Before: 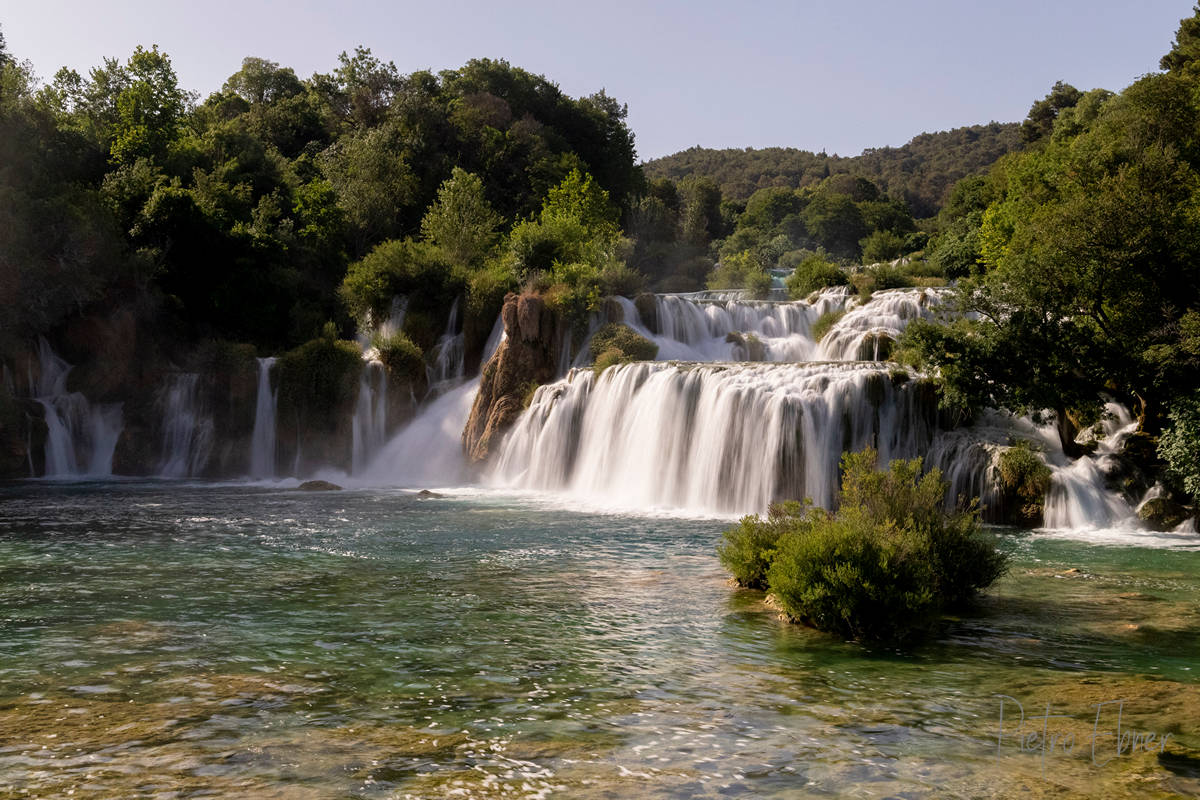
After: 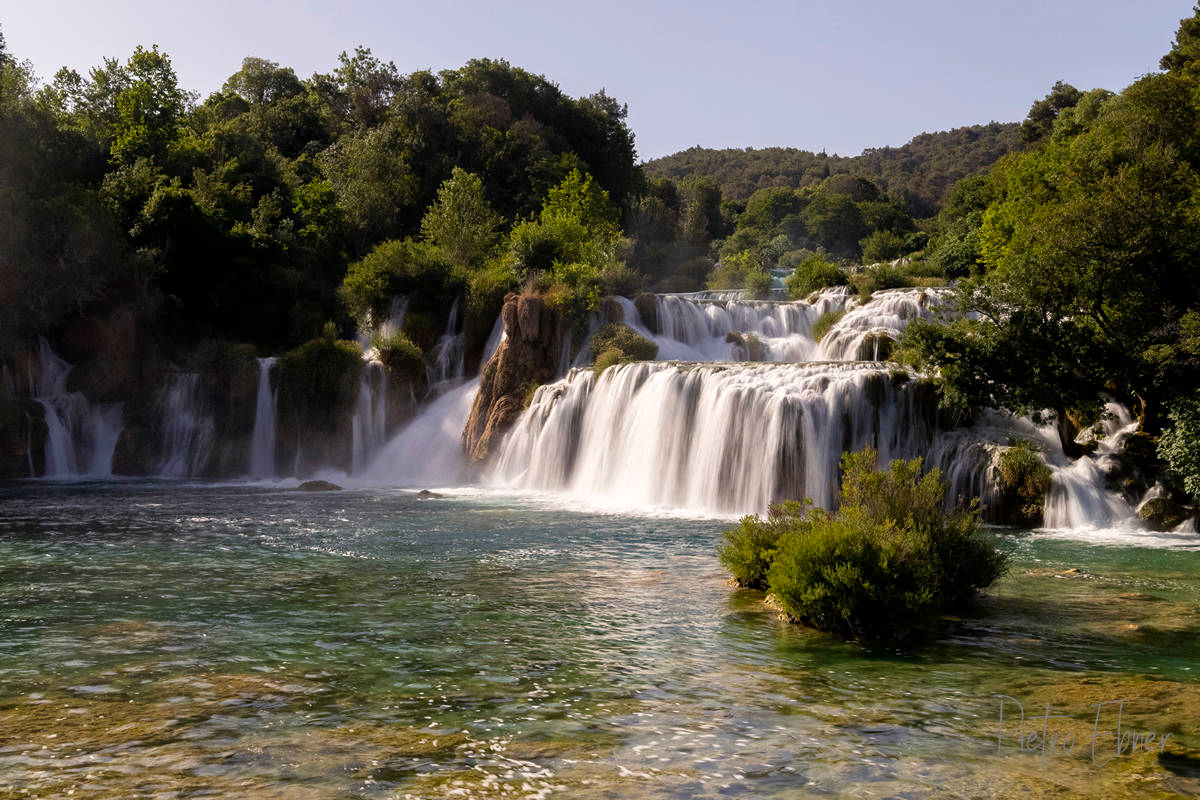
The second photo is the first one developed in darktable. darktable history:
color balance rgb: shadows lift › chroma 2.971%, shadows lift › hue 280.02°, perceptual saturation grading › global saturation 10.551%, global vibrance 5.376%, contrast 3.429%
